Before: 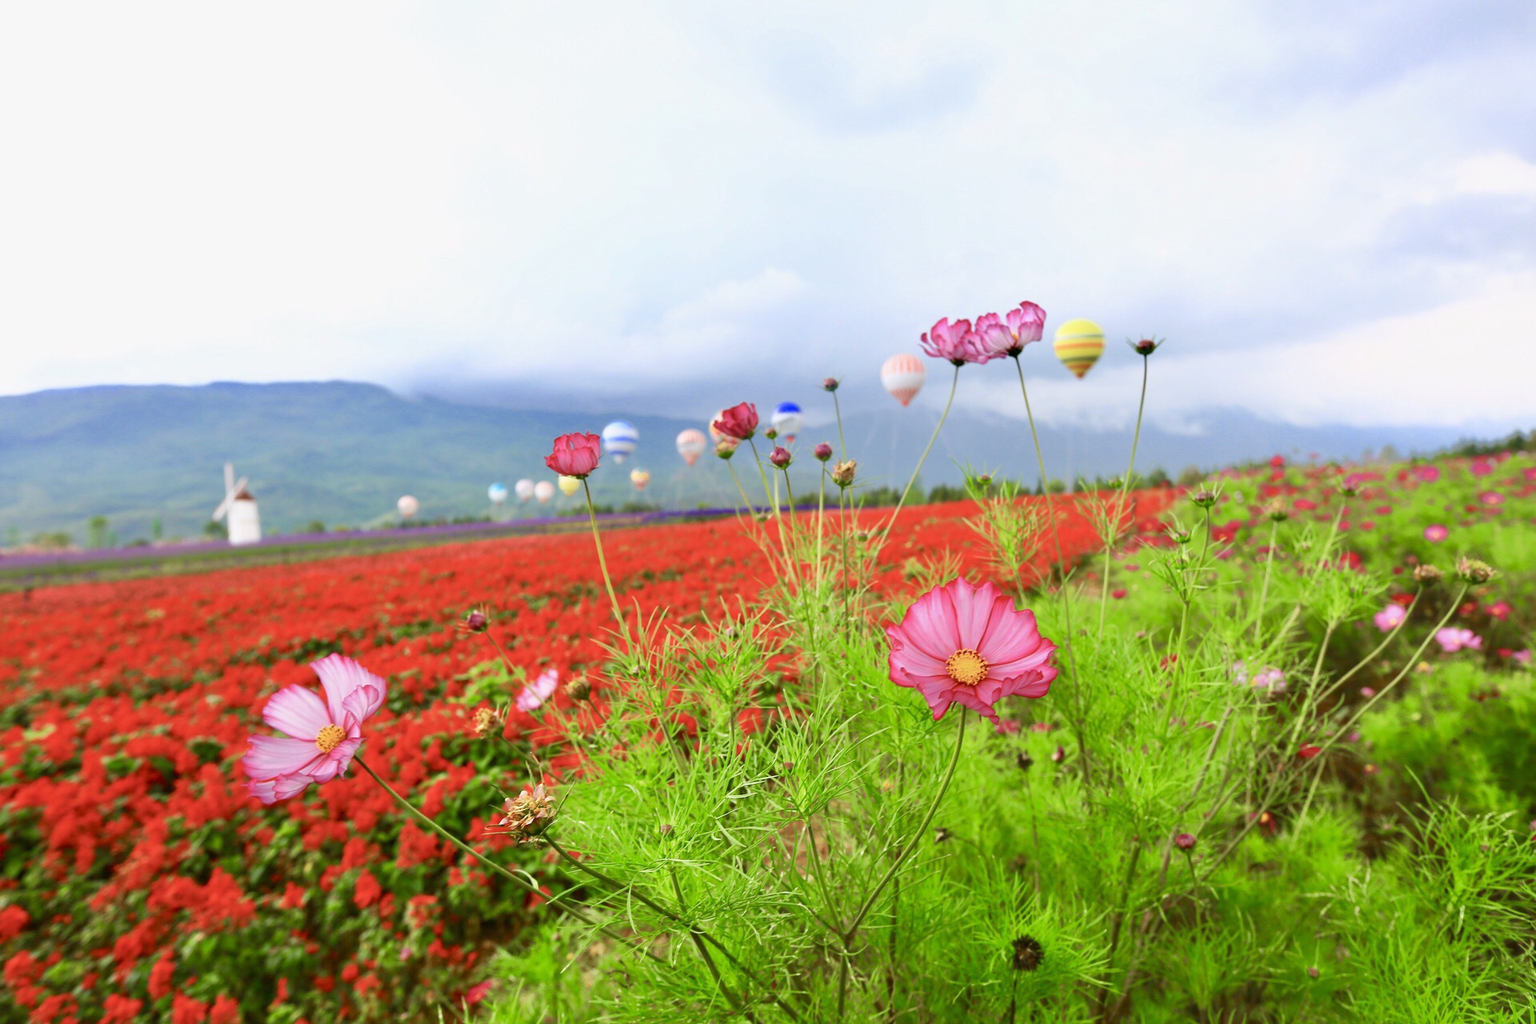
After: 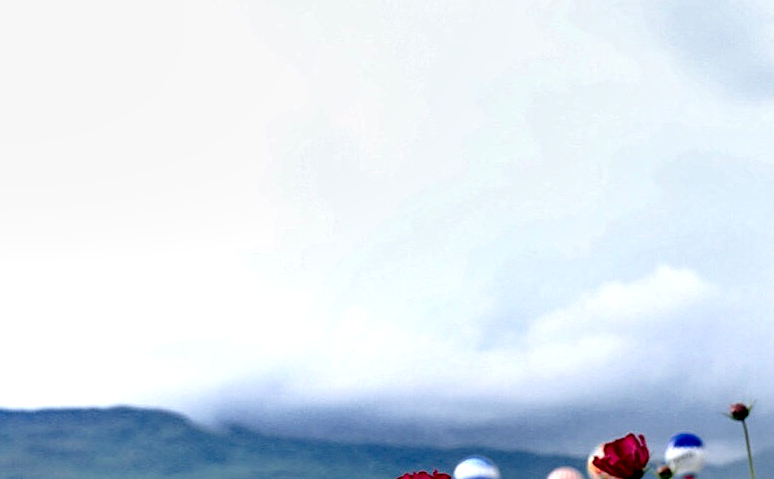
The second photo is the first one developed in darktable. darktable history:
crop: left 15.621%, top 5.462%, right 44.039%, bottom 57.113%
sharpen: on, module defaults
local contrast: shadows 182%, detail 223%
